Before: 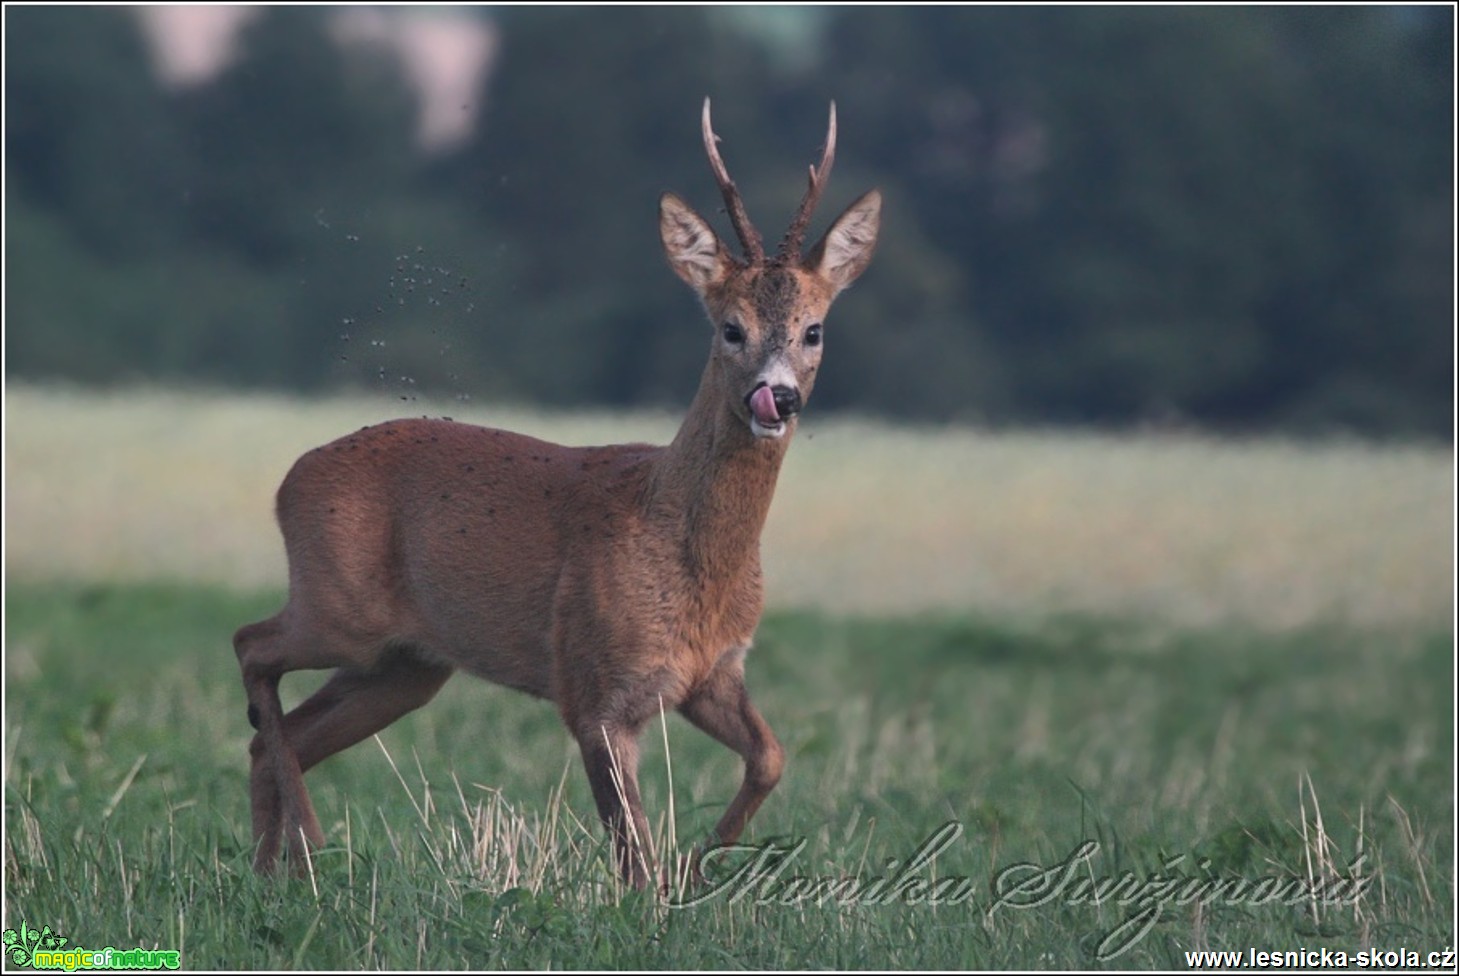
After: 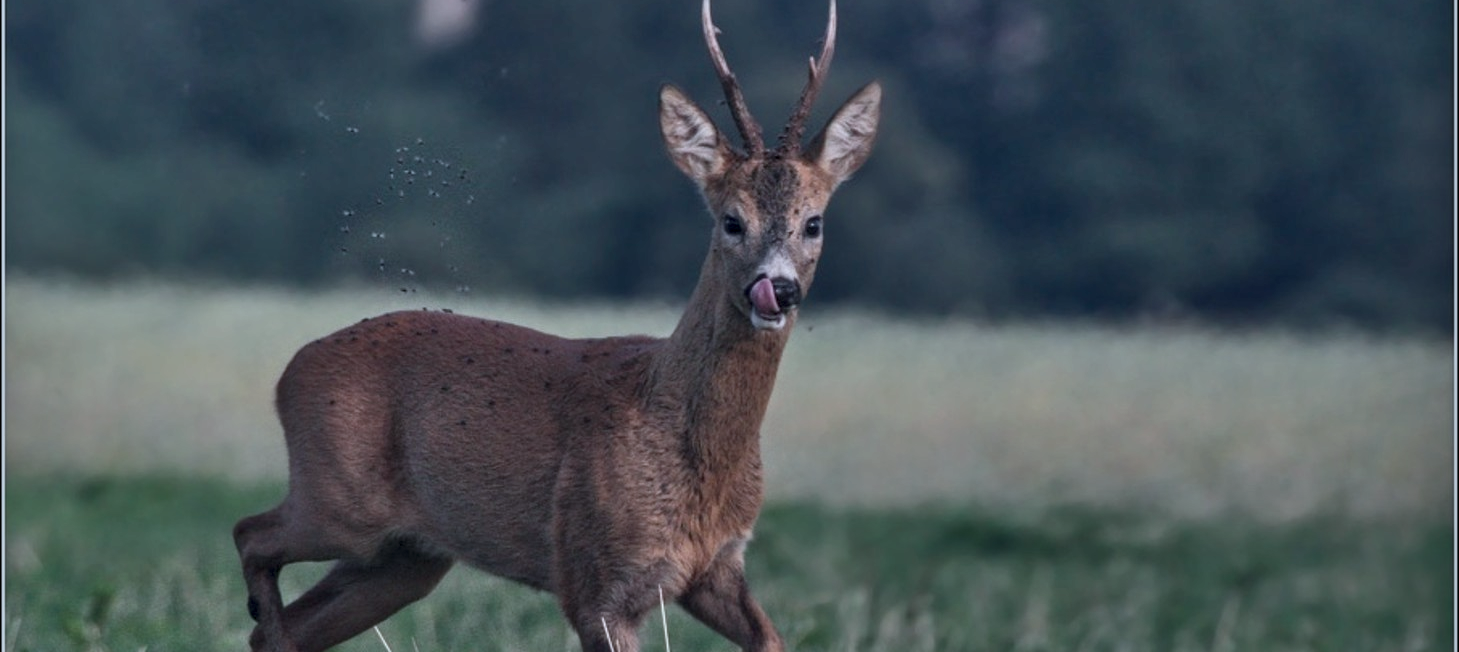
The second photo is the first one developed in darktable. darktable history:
color calibration: illuminant custom, x 0.368, y 0.373, temperature 4345.63 K
tone equalizer: -8 EV -0.024 EV, -7 EV 0.015 EV, -6 EV -0.008 EV, -5 EV 0.009 EV, -4 EV -0.032 EV, -3 EV -0.241 EV, -2 EV -0.633 EV, -1 EV -0.964 EV, +0 EV -0.995 EV
crop: top 11.154%, bottom 21.954%
local contrast: highlights 77%, shadows 56%, detail 174%, midtone range 0.432
